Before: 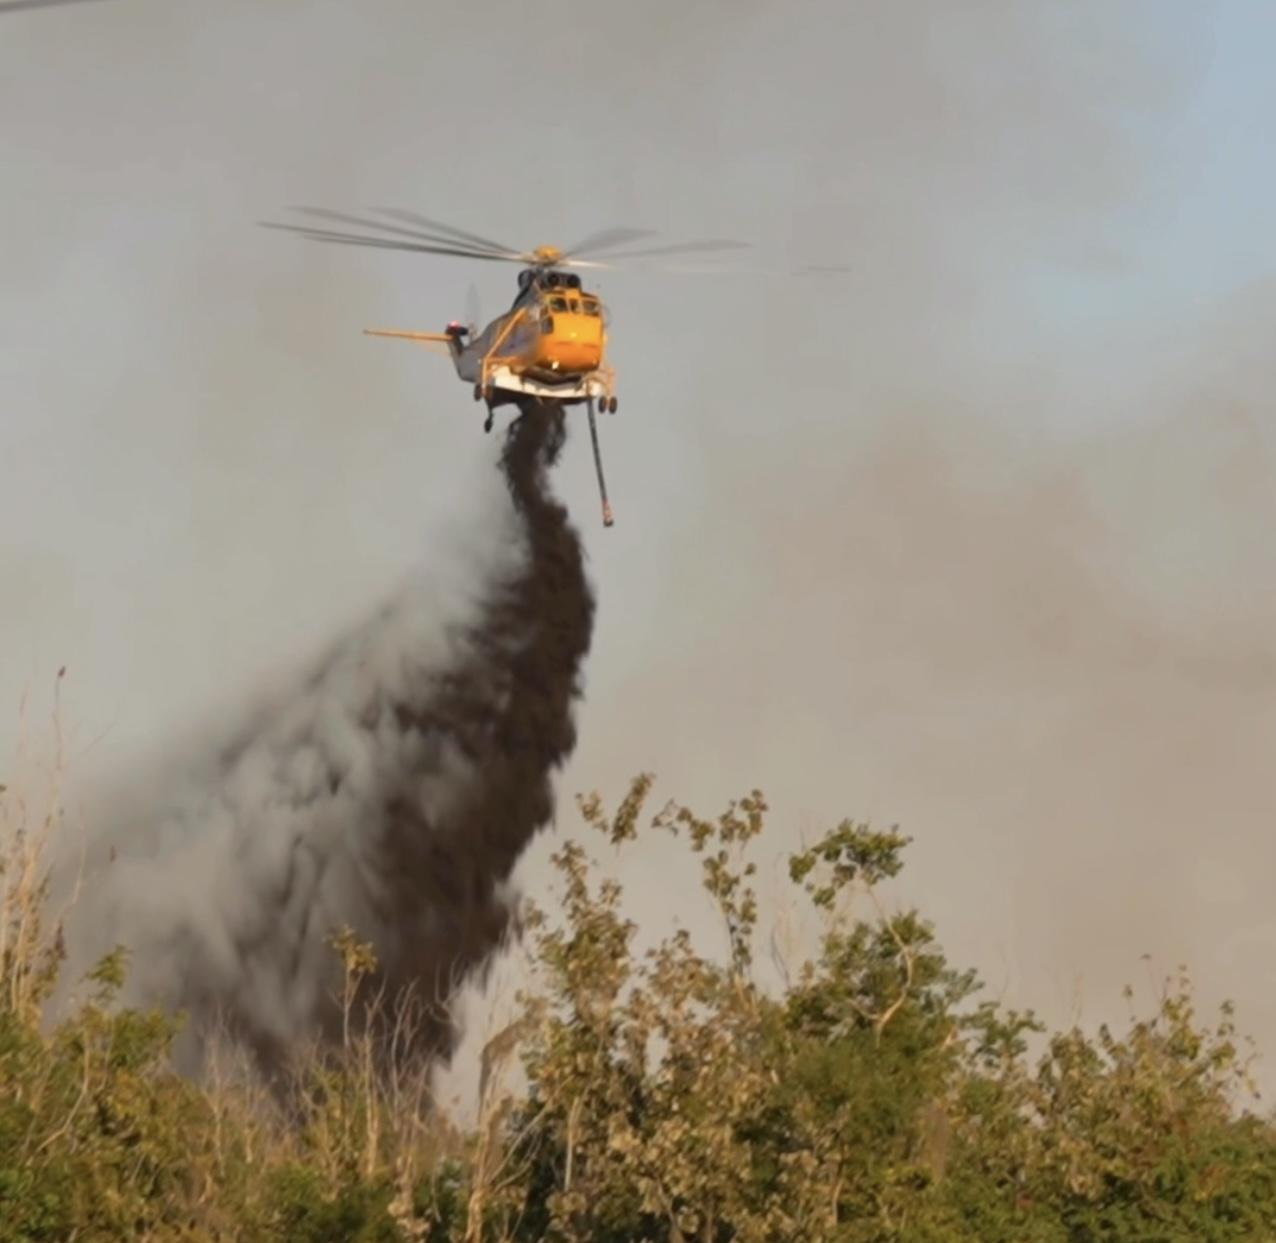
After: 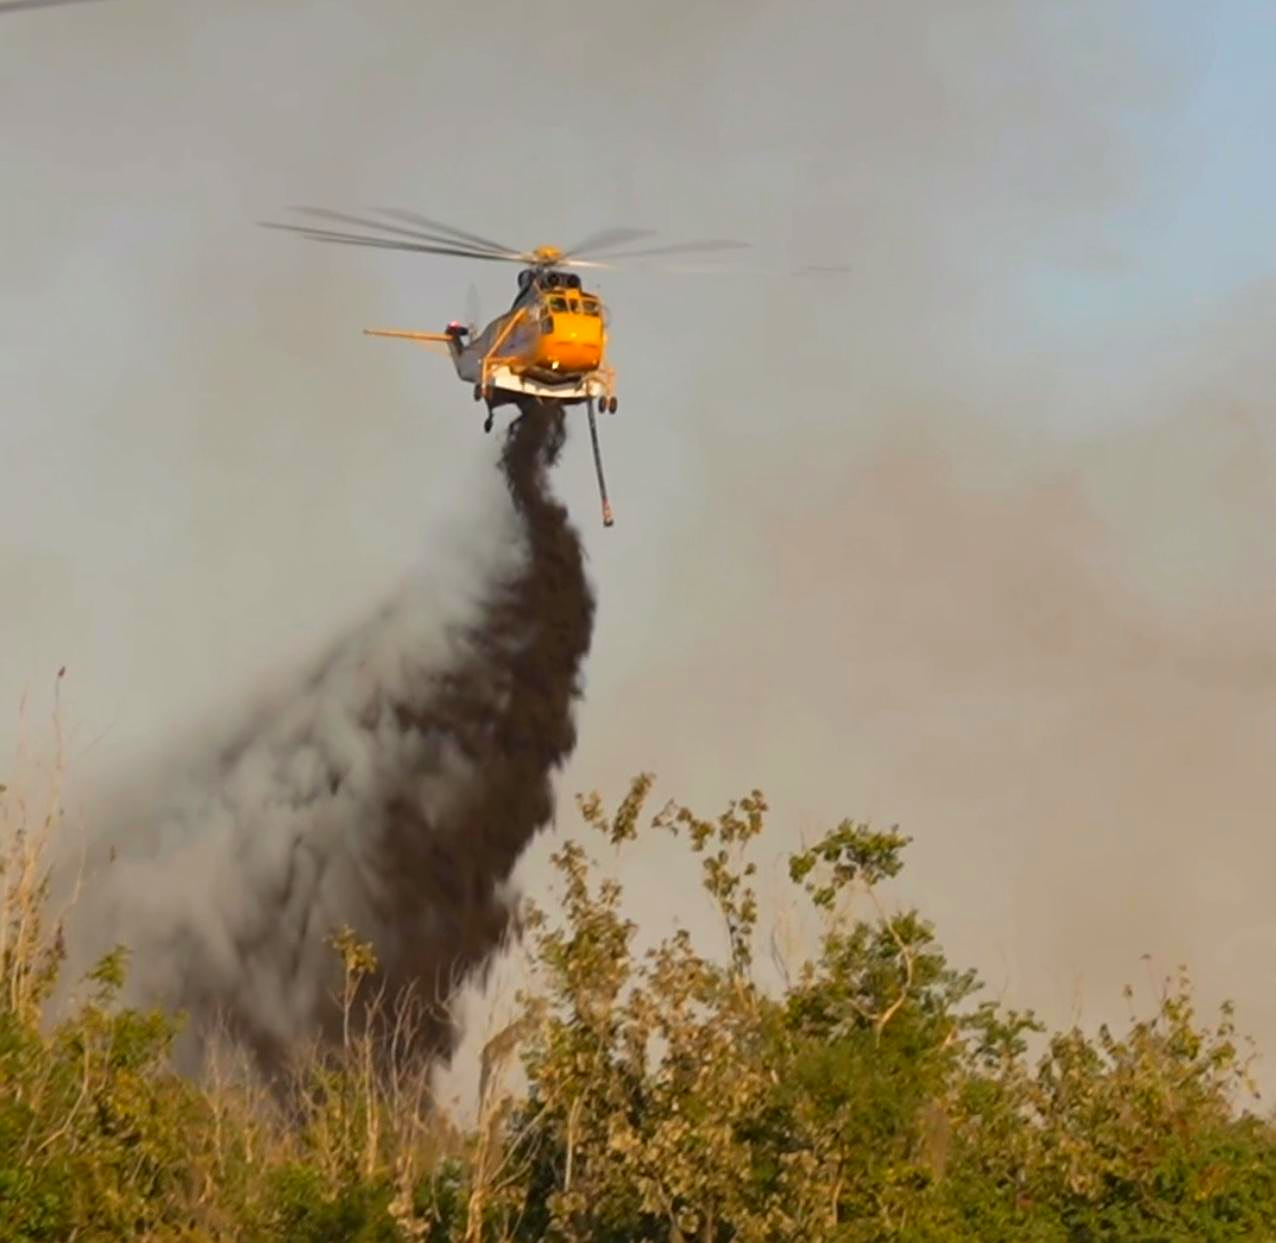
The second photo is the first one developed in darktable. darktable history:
sharpen: amount 0.497
color correction: highlights b* -0.006, saturation 1.35
